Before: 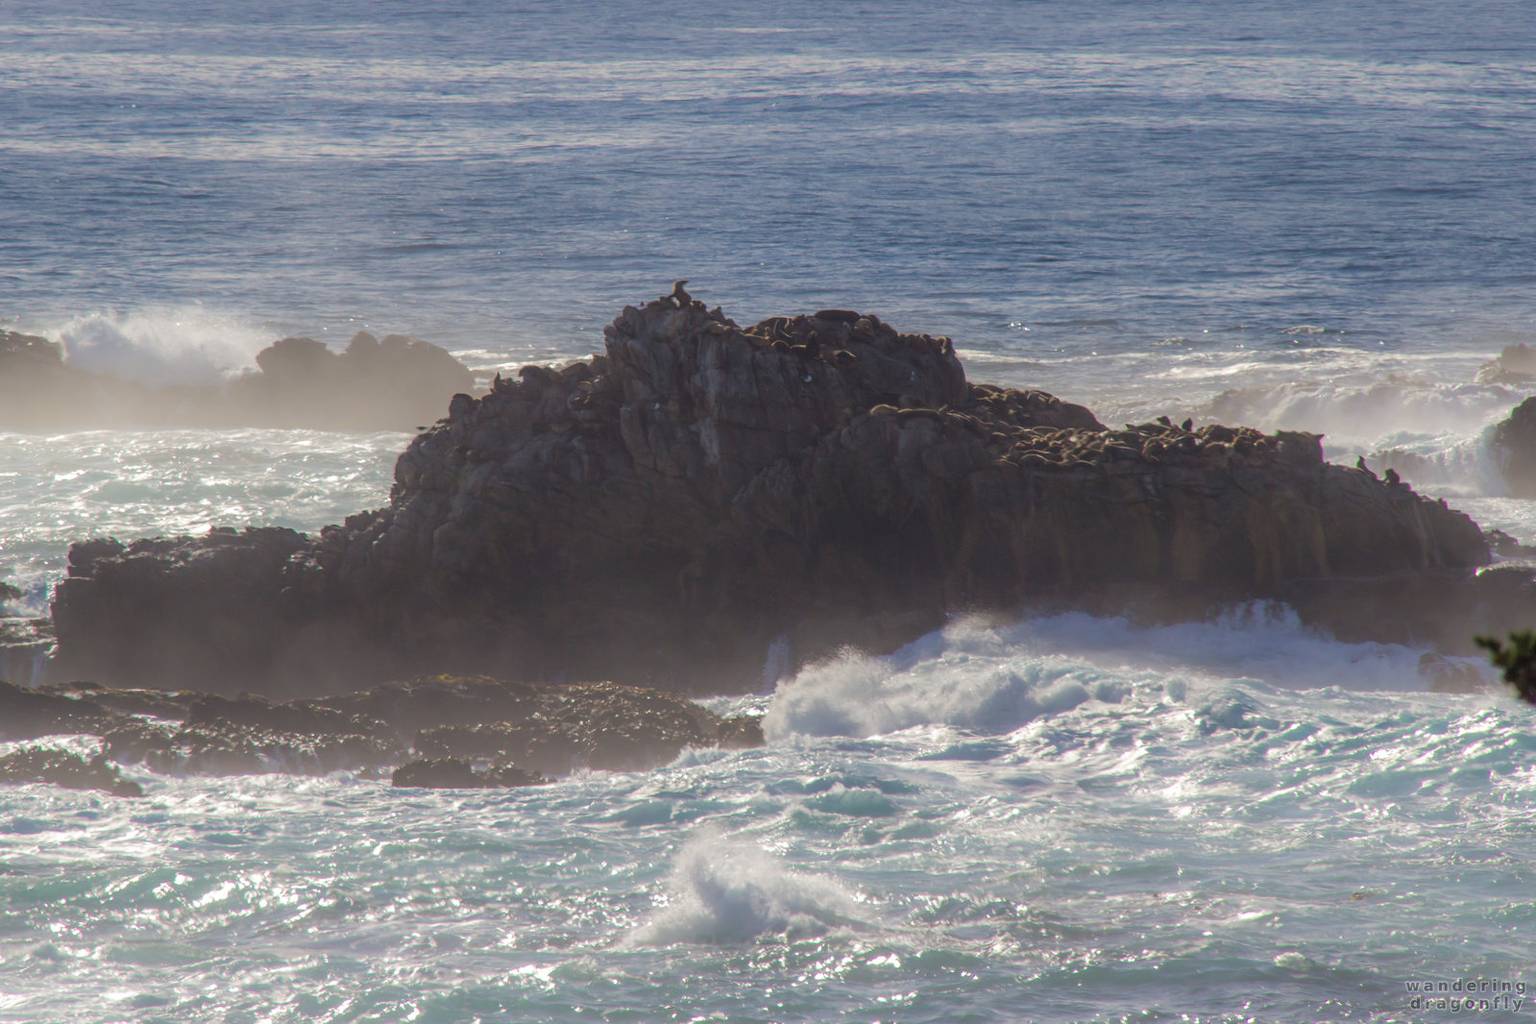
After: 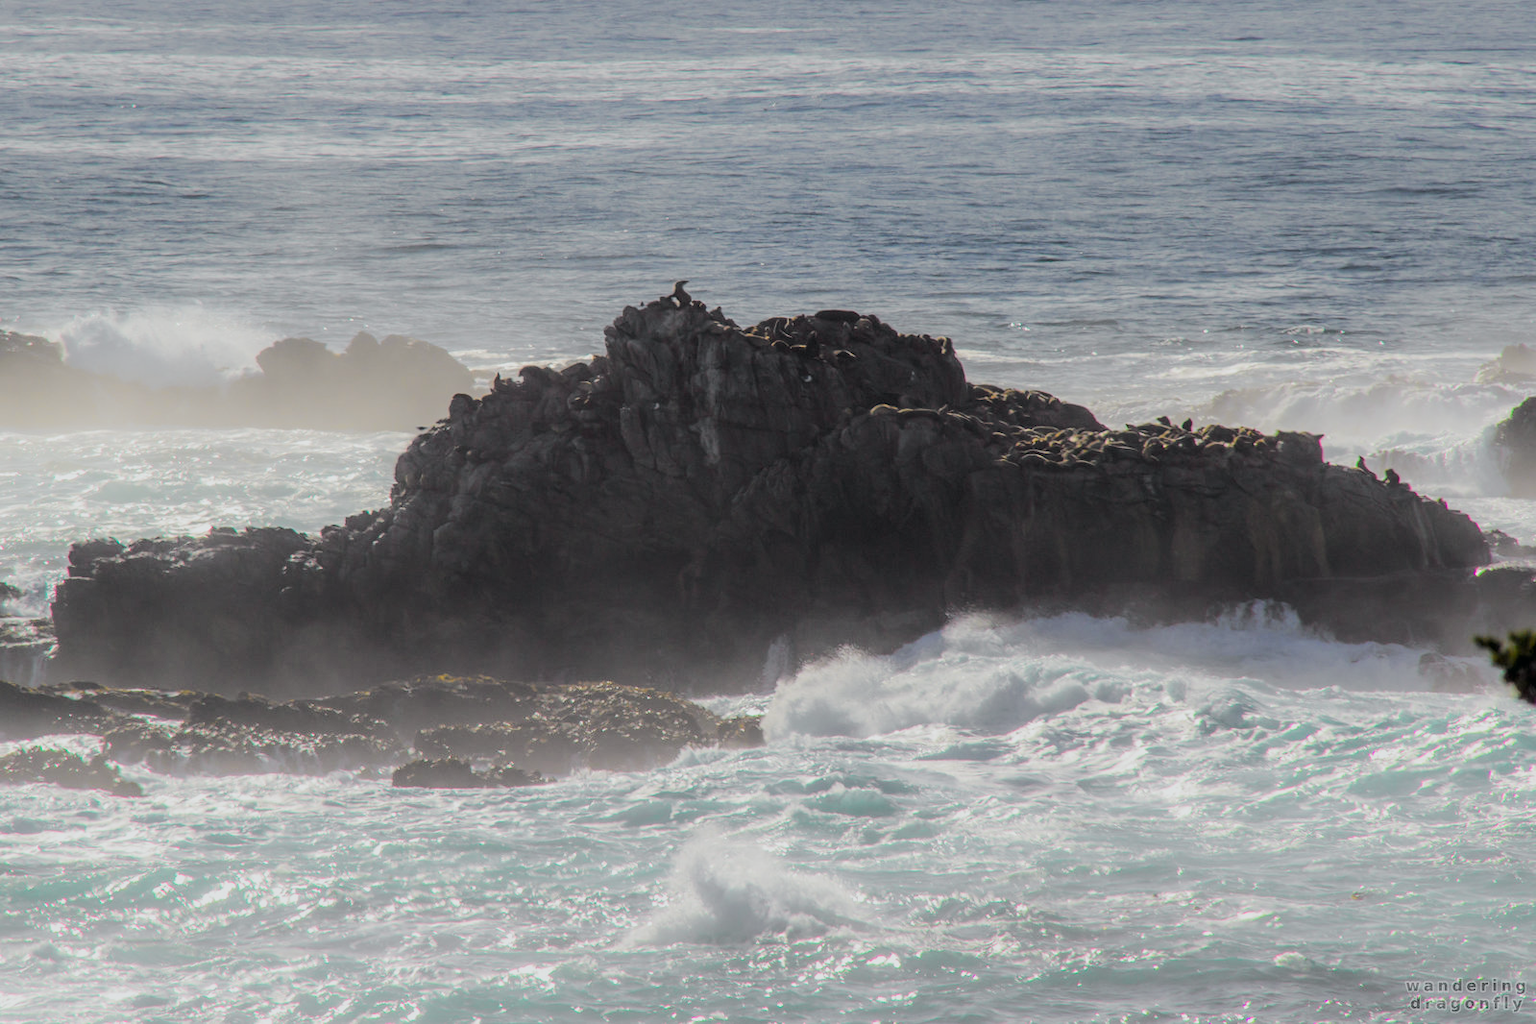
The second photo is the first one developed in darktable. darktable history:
tone curve: curves: ch0 [(0, 0) (0.037, 0.011) (0.131, 0.108) (0.279, 0.279) (0.476, 0.554) (0.617, 0.693) (0.704, 0.77) (0.813, 0.852) (0.916, 0.924) (1, 0.993)]; ch1 [(0, 0) (0.318, 0.278) (0.444, 0.427) (0.493, 0.492) (0.508, 0.502) (0.534, 0.529) (0.562, 0.563) (0.626, 0.662) (0.746, 0.764) (1, 1)]; ch2 [(0, 0) (0.316, 0.292) (0.381, 0.37) (0.423, 0.448) (0.476, 0.492) (0.502, 0.498) (0.522, 0.518) (0.533, 0.532) (0.586, 0.631) (0.634, 0.663) (0.7, 0.7) (0.861, 0.808) (1, 0.951)], color space Lab, independent channels
filmic rgb: black relative exposure -8.02 EV, white relative exposure 3.93 EV, hardness 4.24
